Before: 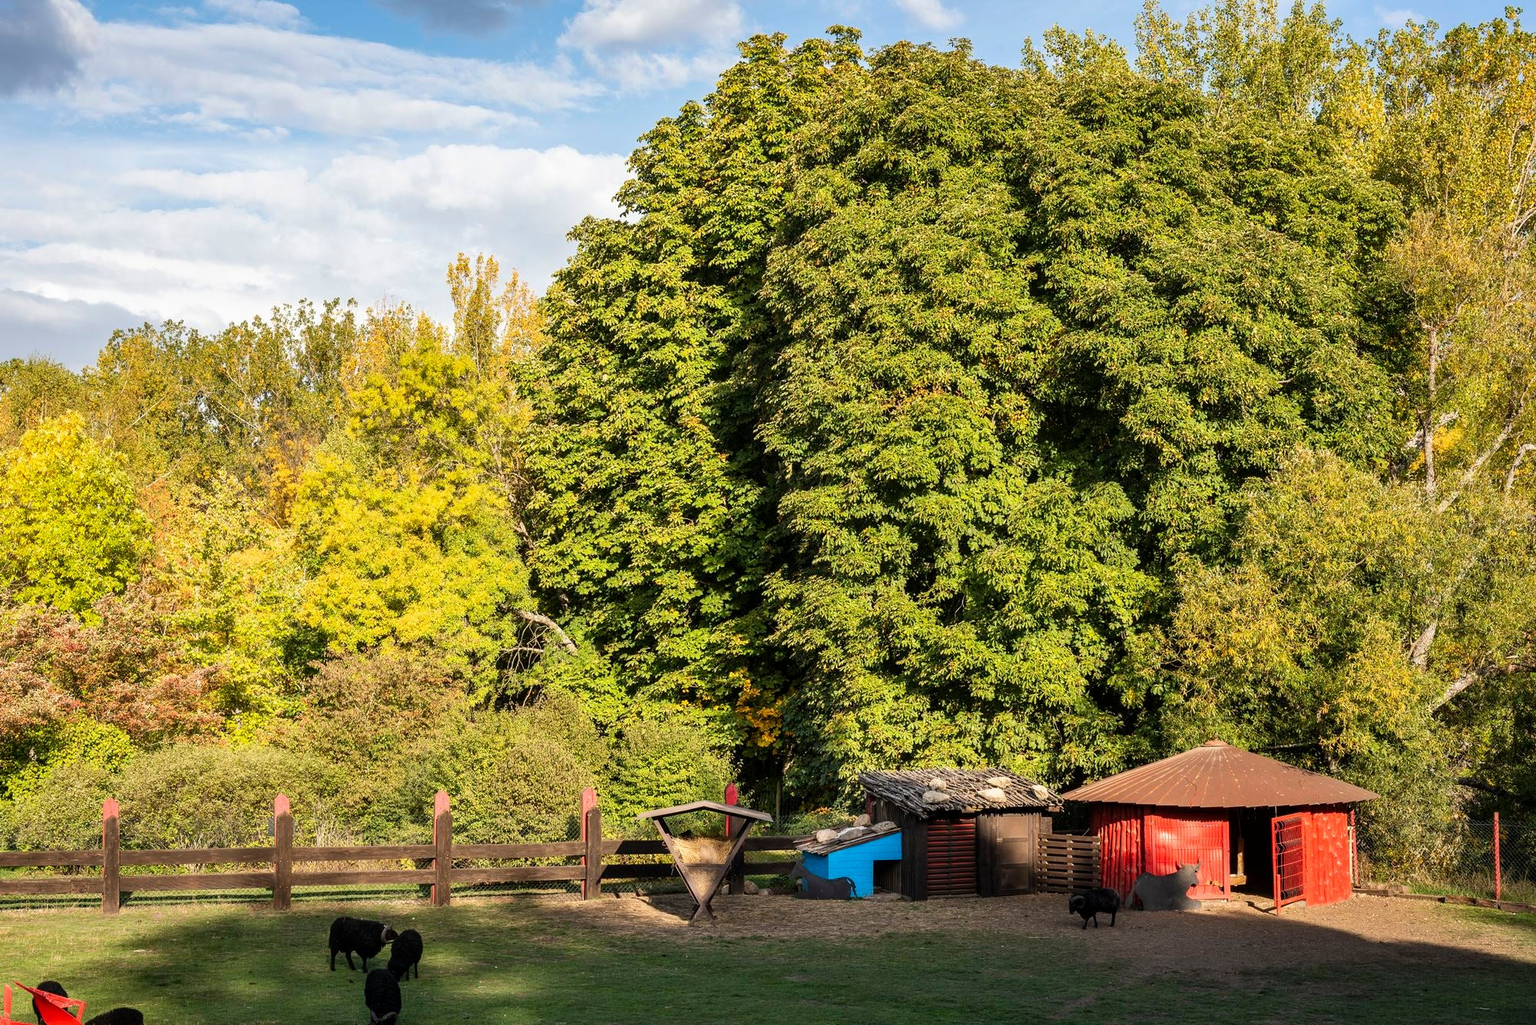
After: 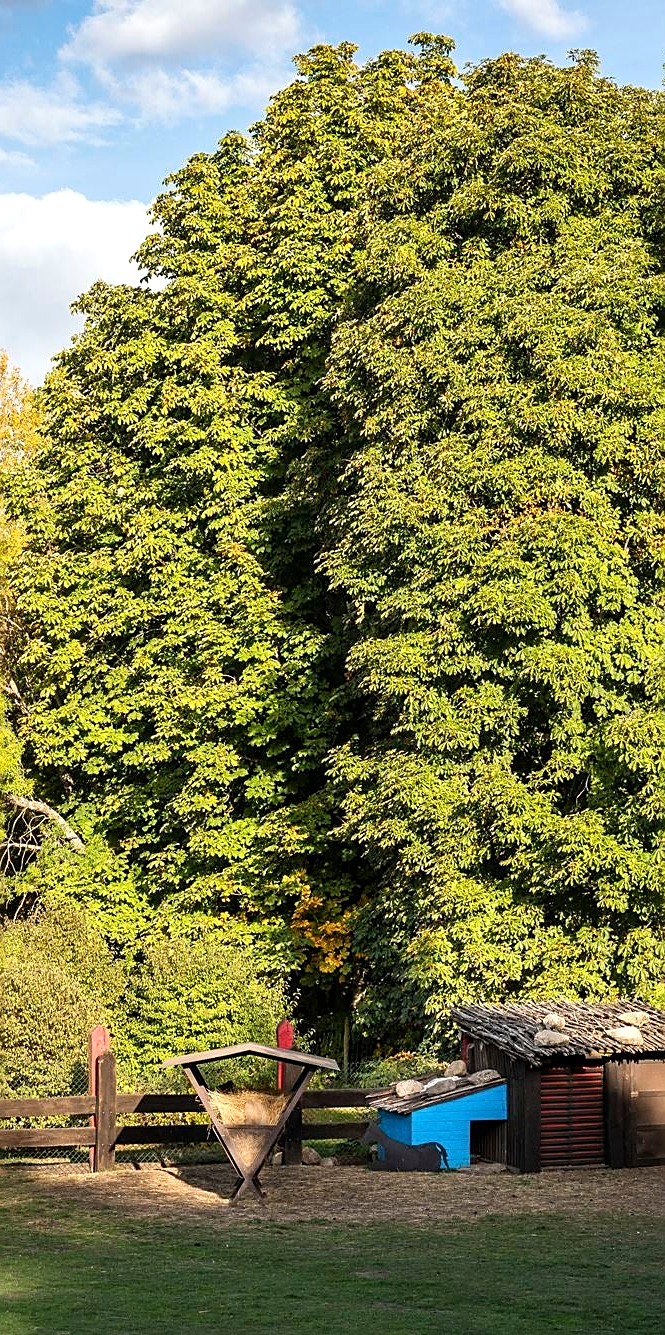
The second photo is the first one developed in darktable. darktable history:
exposure: exposure 0.207 EV, compensate highlight preservation false
sharpen: on, module defaults
crop: left 33.36%, right 33.36%
